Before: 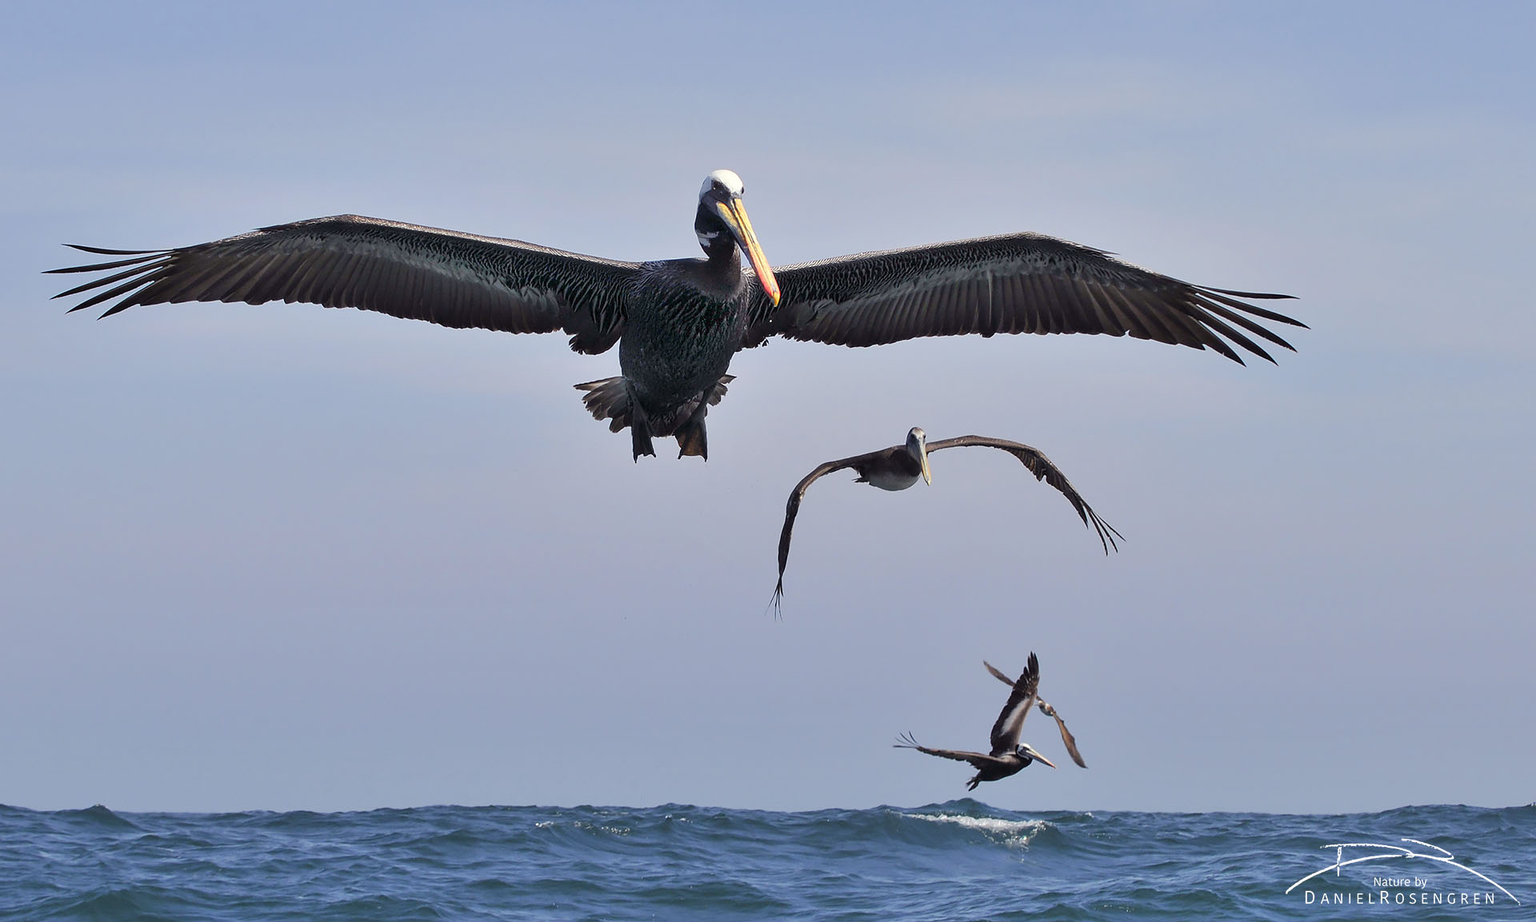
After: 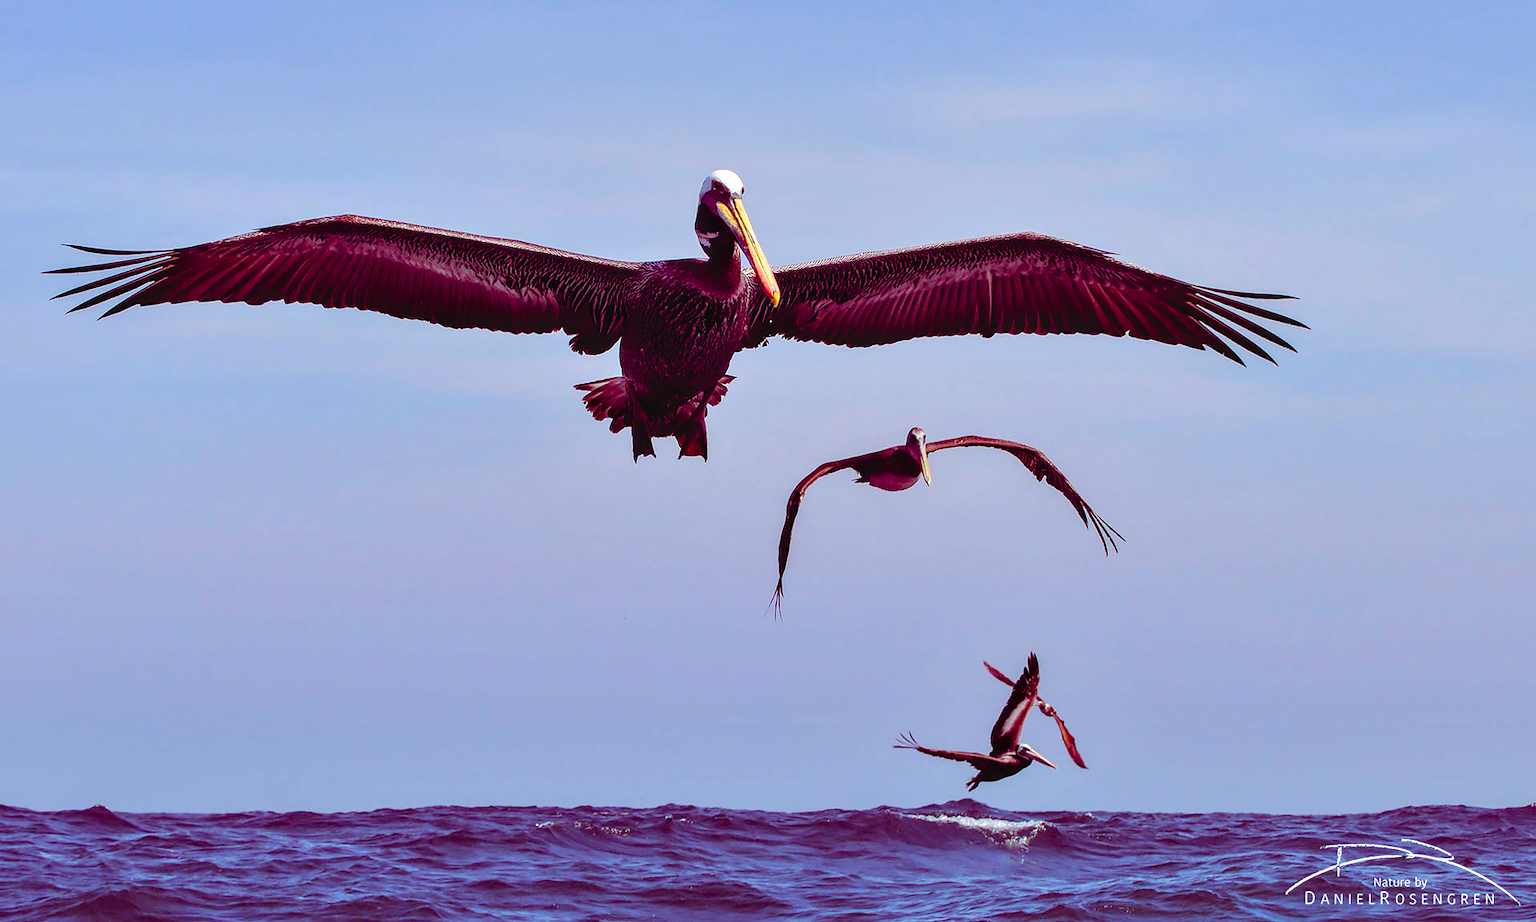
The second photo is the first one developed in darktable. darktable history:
color balance rgb: shadows lift › luminance -18.742%, shadows lift › chroma 35.22%, power › luminance -3.731%, power › chroma 0.58%, power › hue 42.2°, highlights gain › luminance 16.962%, highlights gain › chroma 2.875%, highlights gain › hue 257.4°, linear chroma grading › global chroma 3.695%, perceptual saturation grading › global saturation 20%, perceptual saturation grading › highlights -13.973%, perceptual saturation grading › shadows 49.77%, global vibrance 20%
local contrast: on, module defaults
